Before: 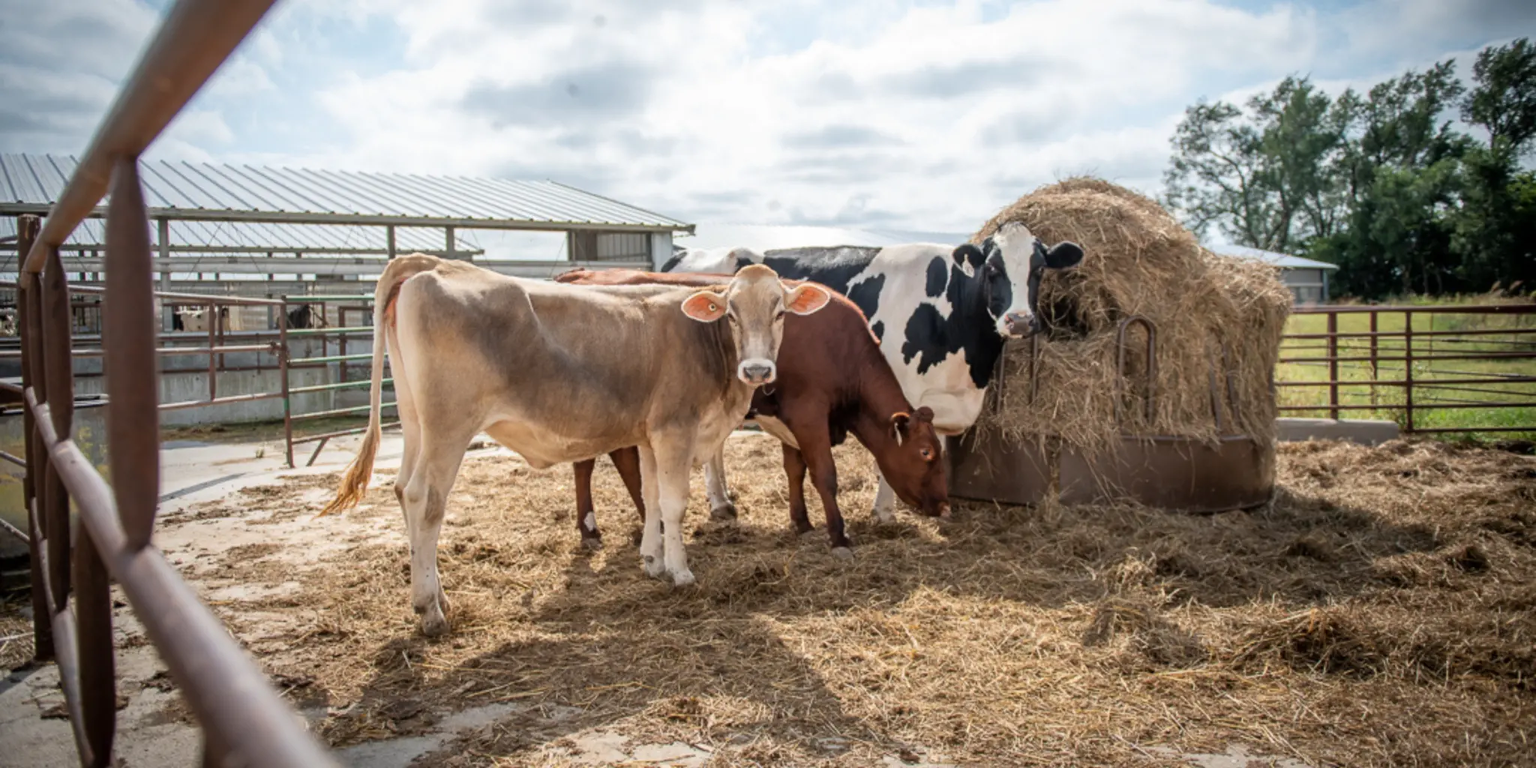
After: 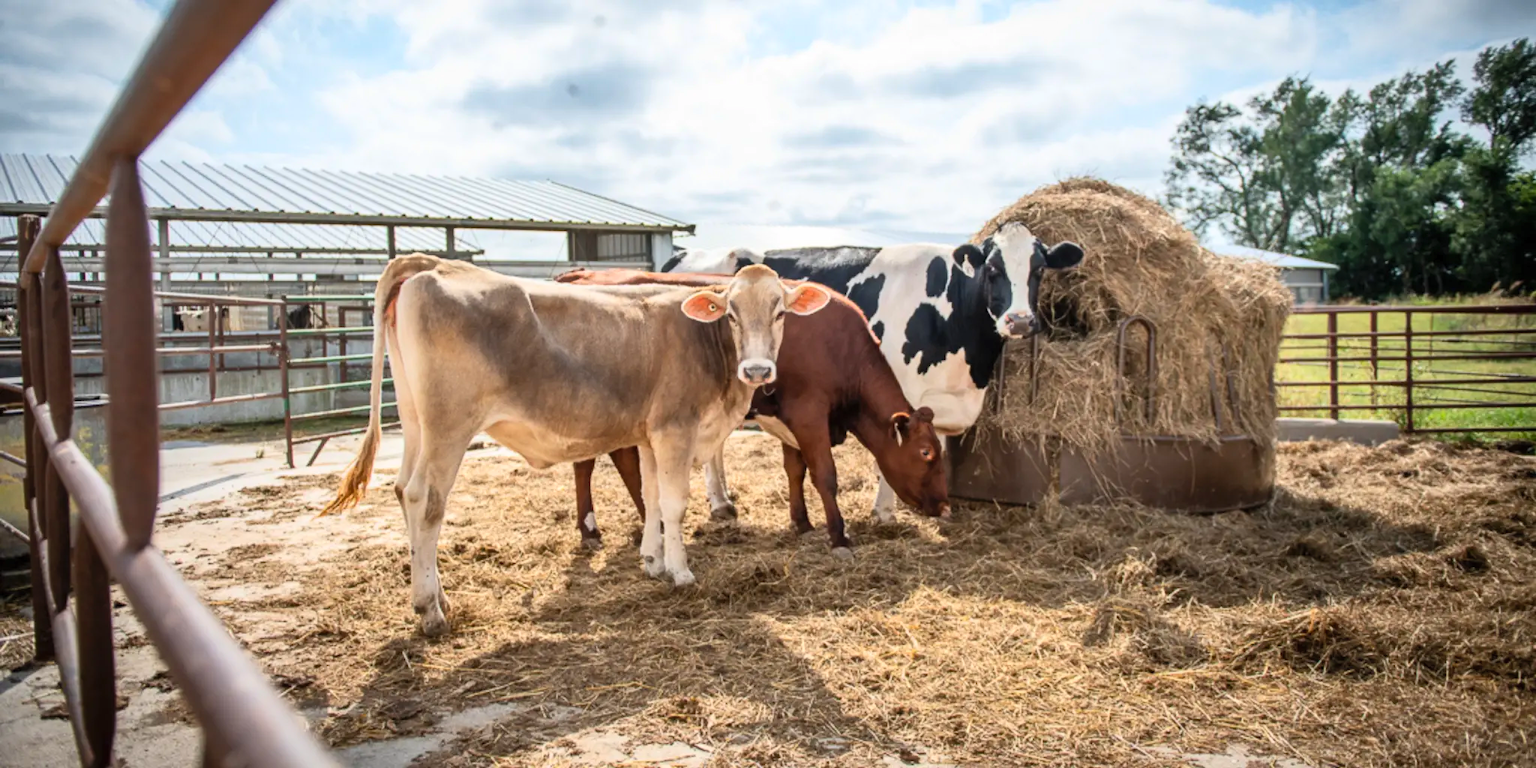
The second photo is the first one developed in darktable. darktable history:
contrast brightness saturation: contrast 0.2, brightness 0.16, saturation 0.22
shadows and highlights: shadows 22.7, highlights -48.71, soften with gaussian
